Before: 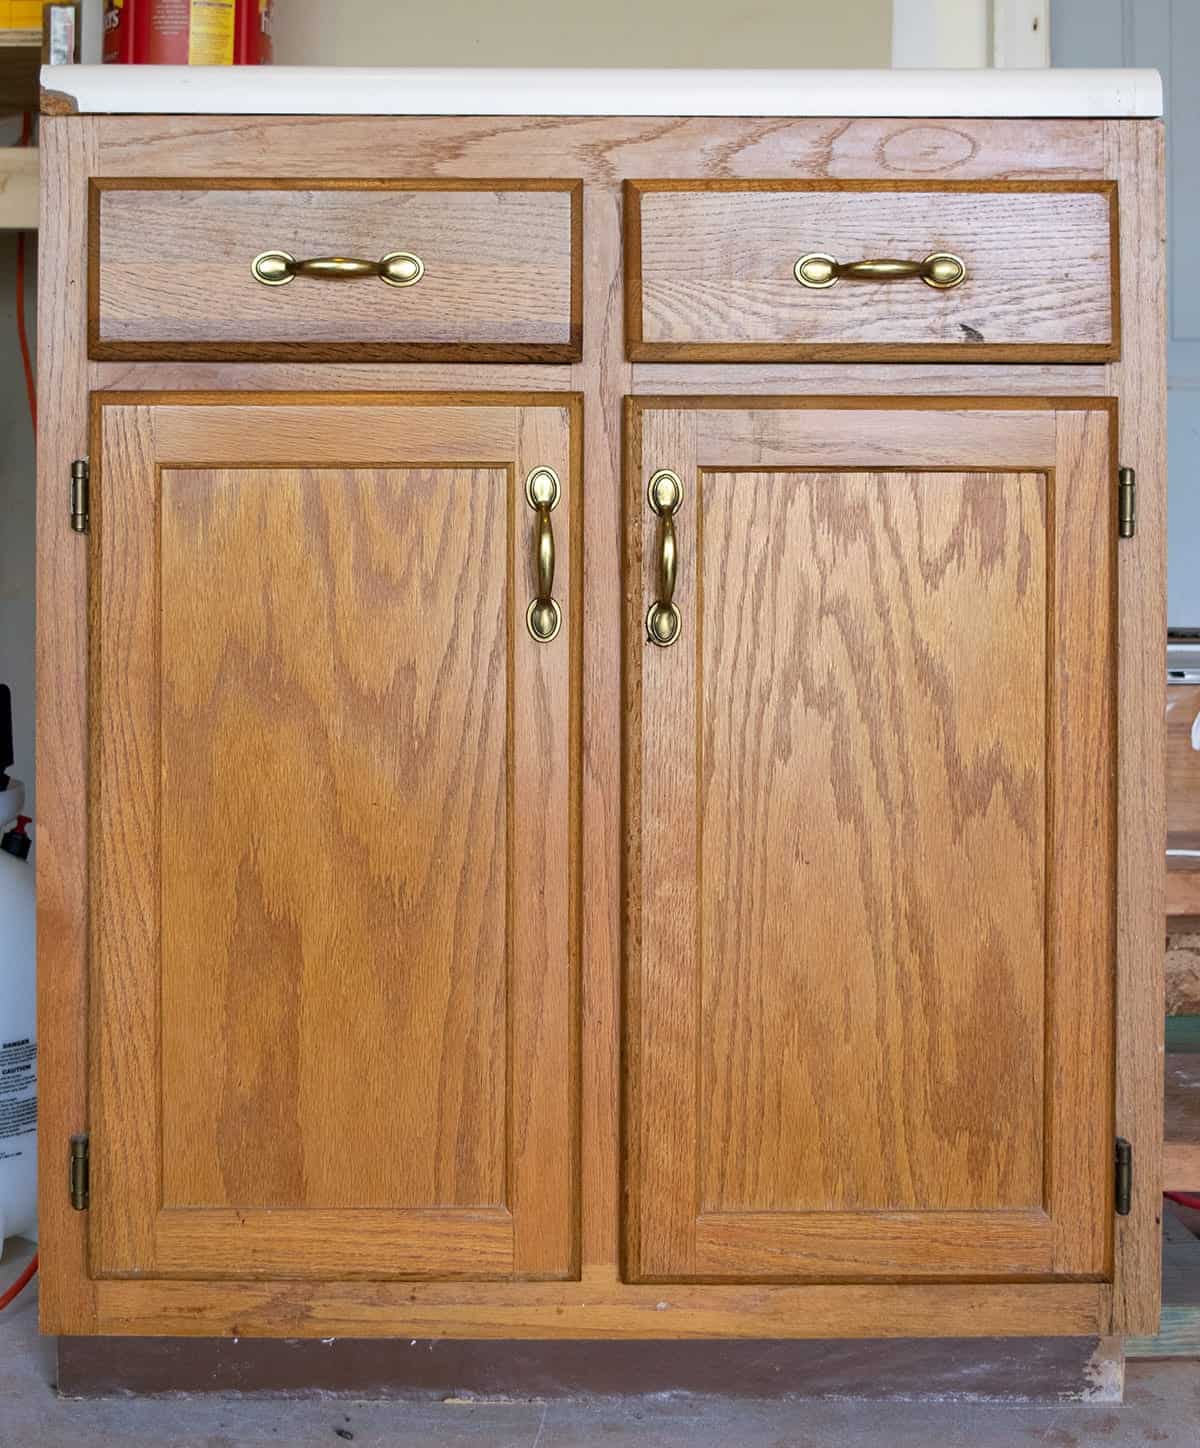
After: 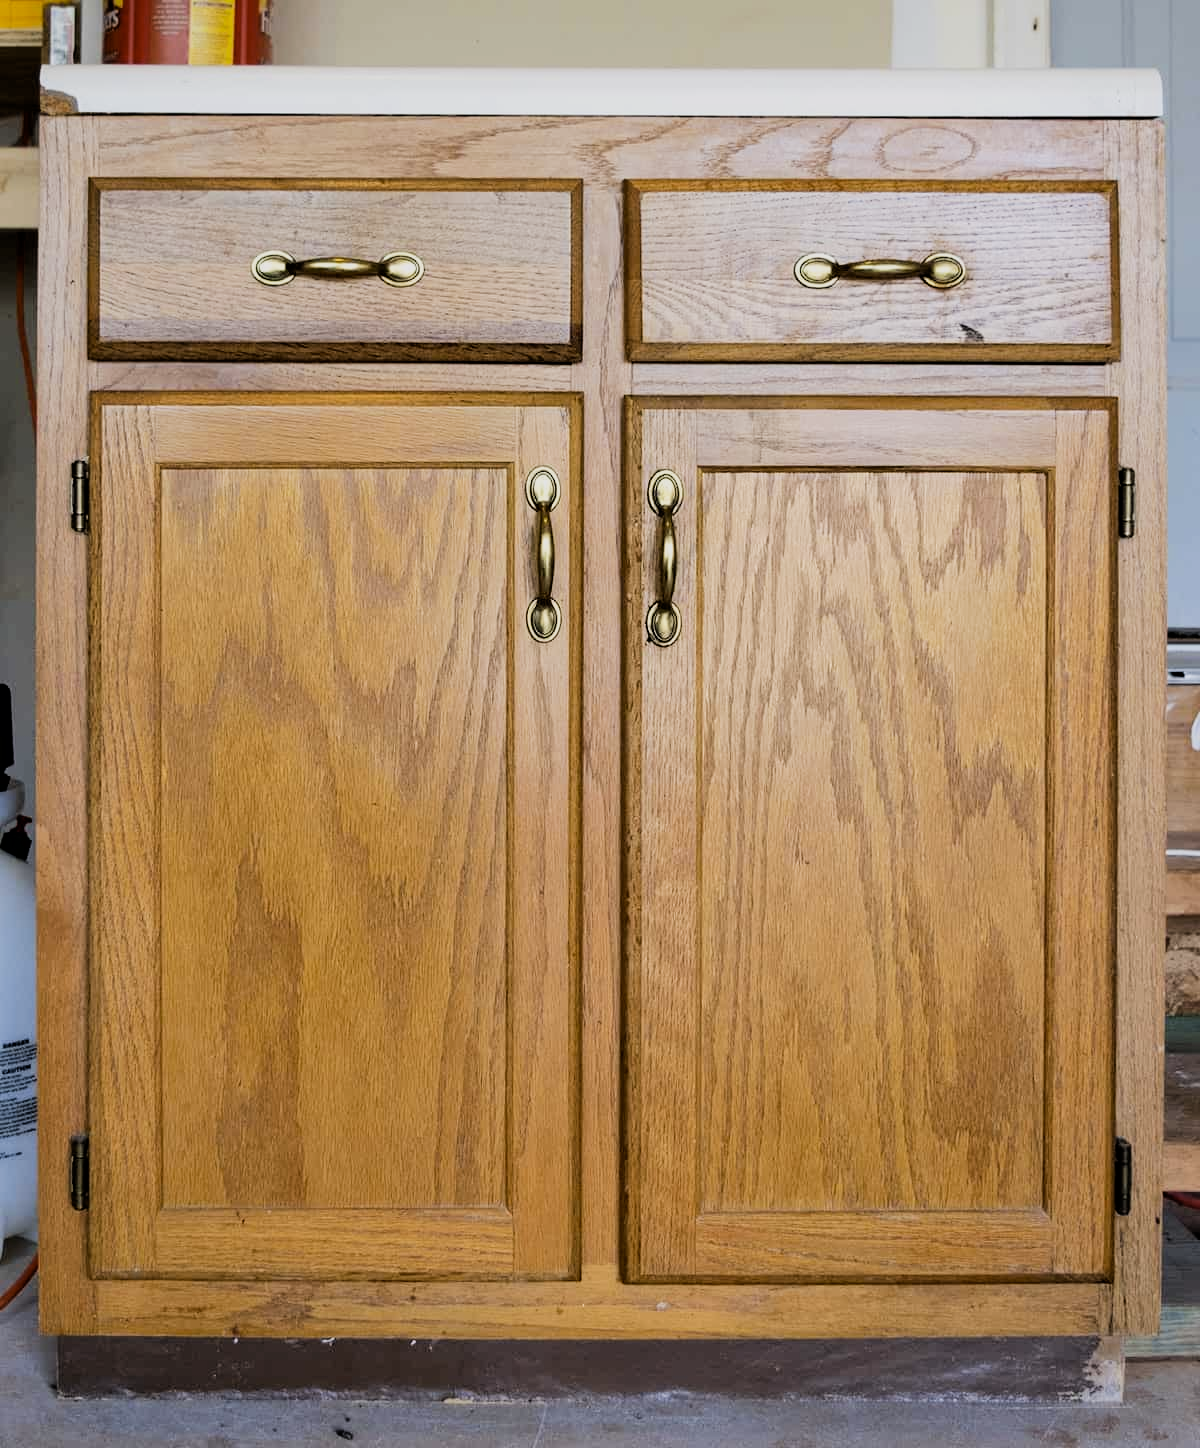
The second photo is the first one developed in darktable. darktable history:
color contrast: green-magenta contrast 0.8, blue-yellow contrast 1.1, unbound 0
filmic rgb: black relative exposure -5 EV, hardness 2.88, contrast 1.3, highlights saturation mix -30%
